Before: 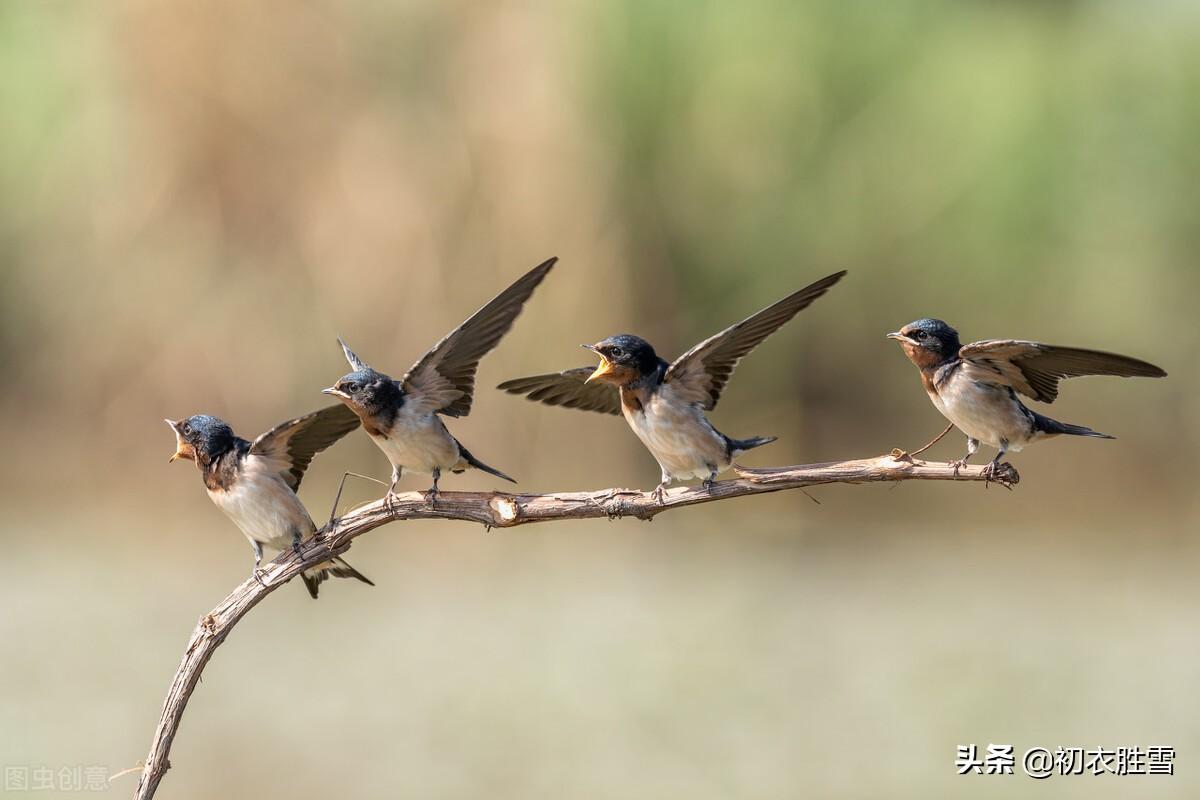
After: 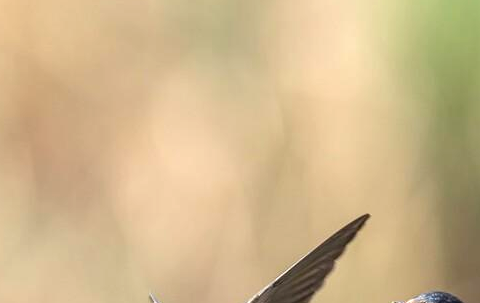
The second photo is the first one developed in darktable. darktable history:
crop: left 15.697%, top 5.464%, right 44.254%, bottom 56.619%
exposure: black level correction 0.001, exposure 0.5 EV, compensate highlight preservation false
